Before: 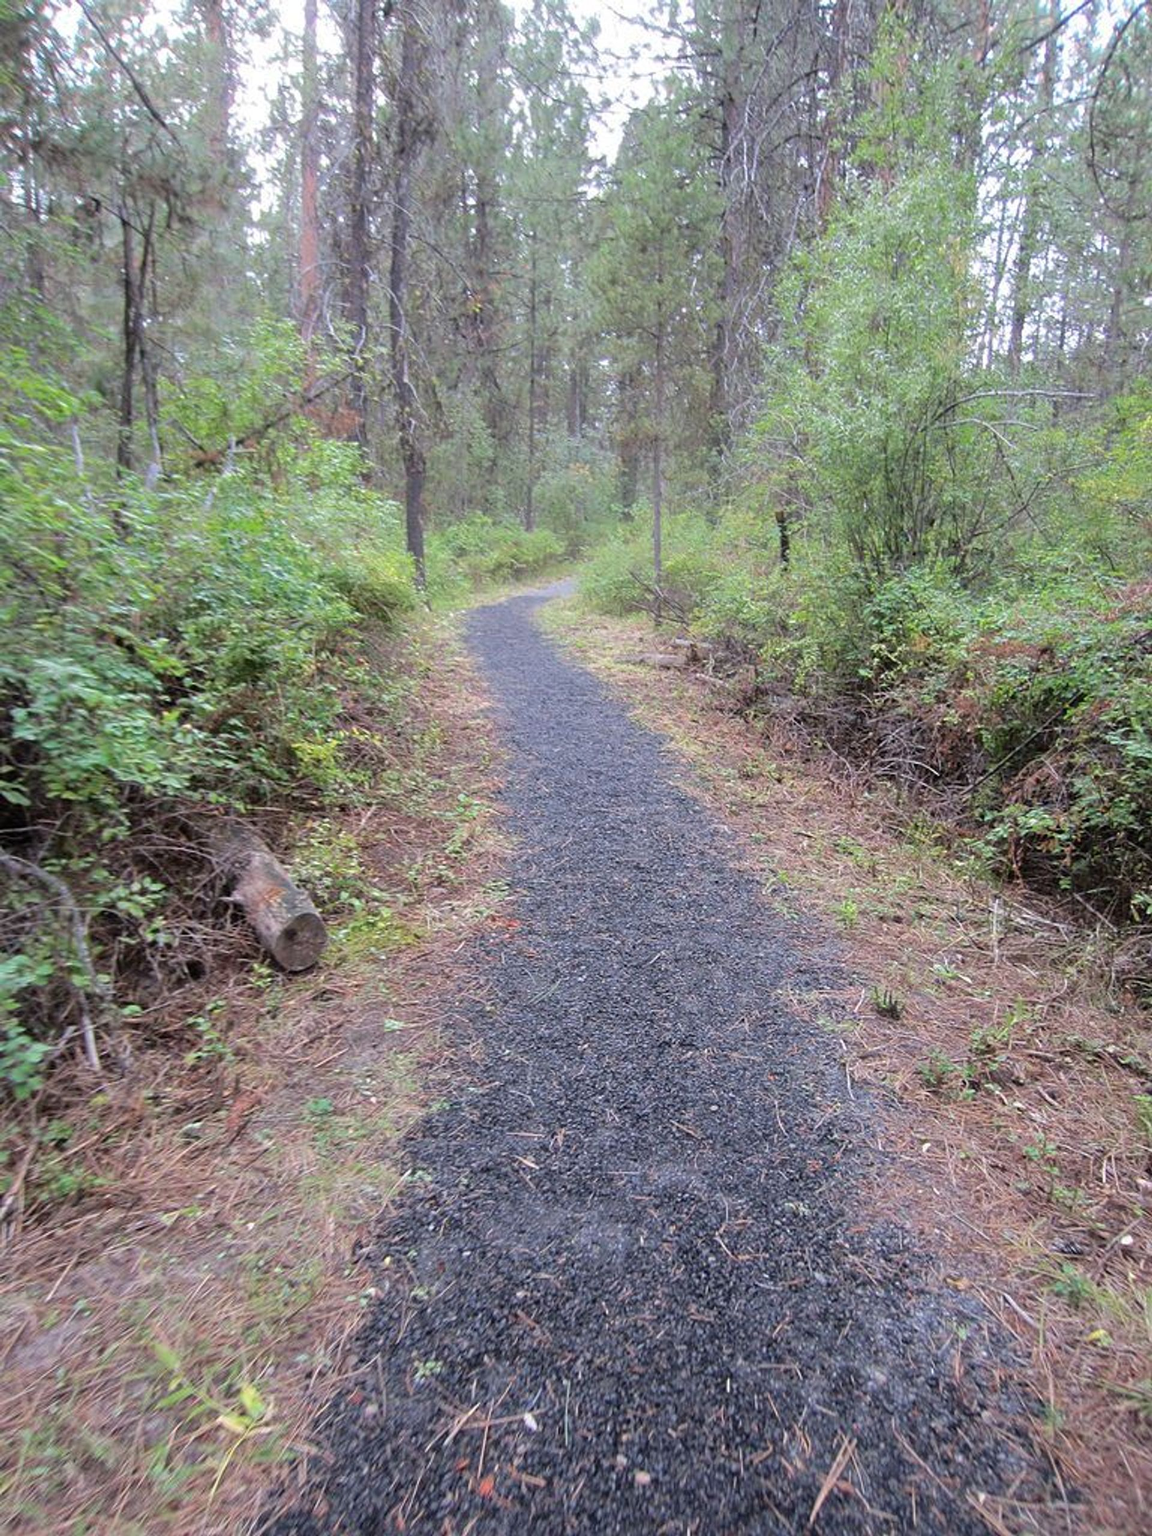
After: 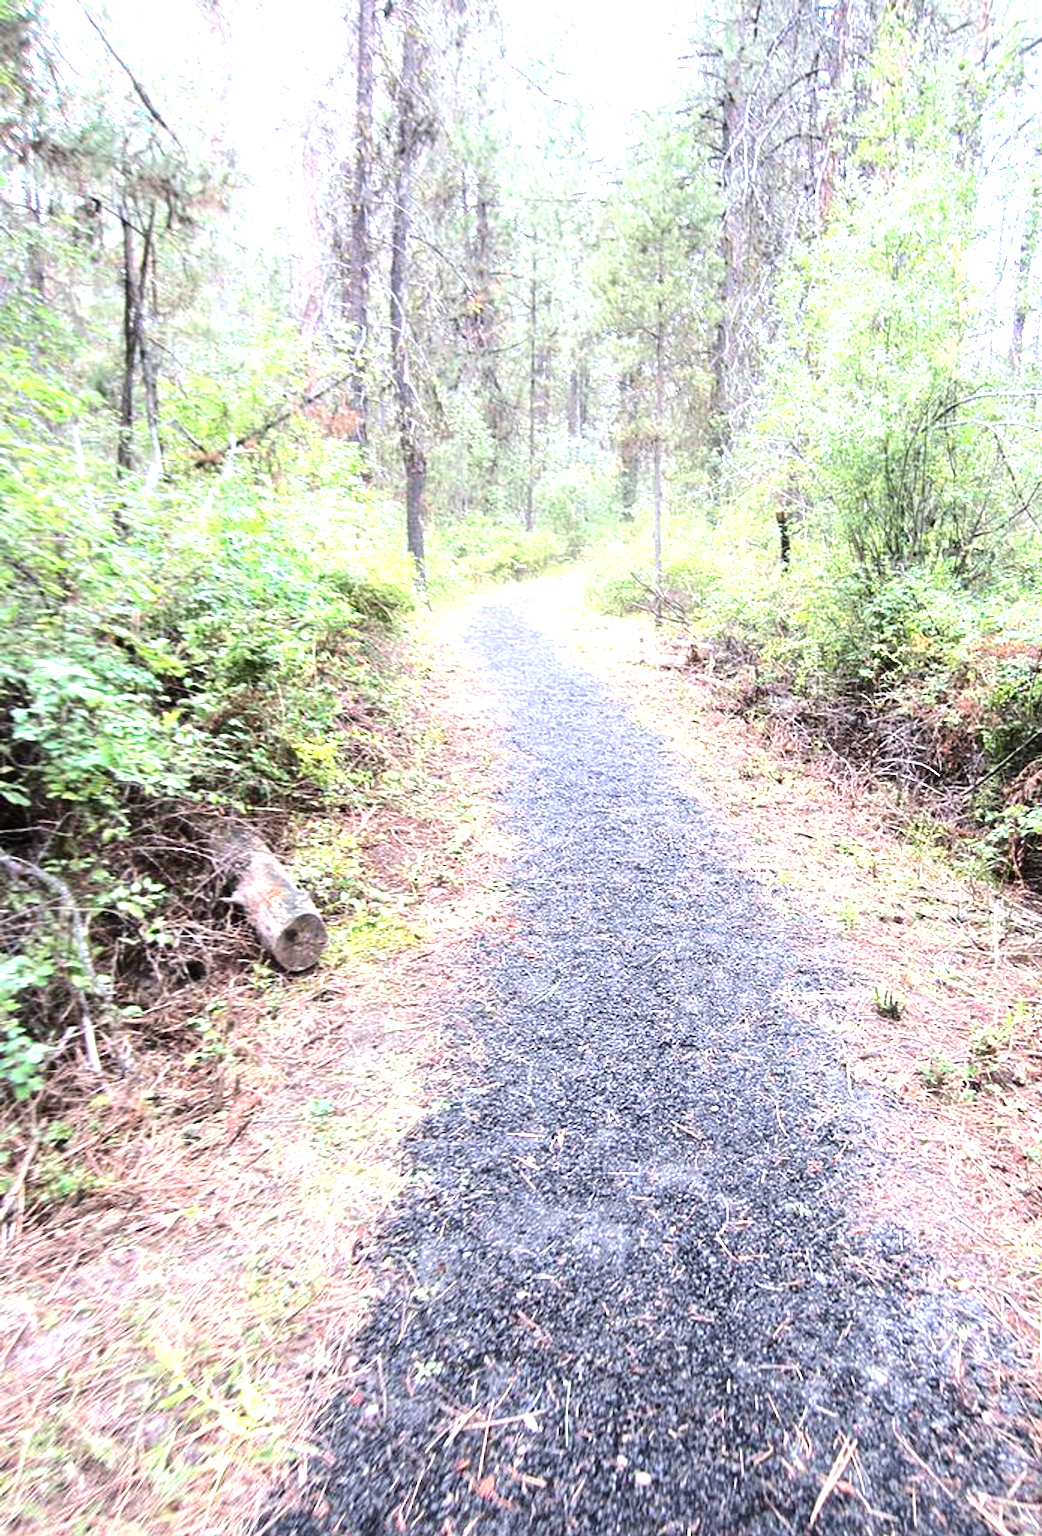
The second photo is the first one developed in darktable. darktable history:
crop: right 9.499%, bottom 0.018%
exposure: black level correction 0, exposure 1 EV, compensate highlight preservation false
tone equalizer: -8 EV -0.749 EV, -7 EV -0.689 EV, -6 EV -0.617 EV, -5 EV -0.376 EV, -3 EV 0.392 EV, -2 EV 0.6 EV, -1 EV 0.699 EV, +0 EV 0.751 EV, edges refinement/feathering 500, mask exposure compensation -1.57 EV, preserve details no
